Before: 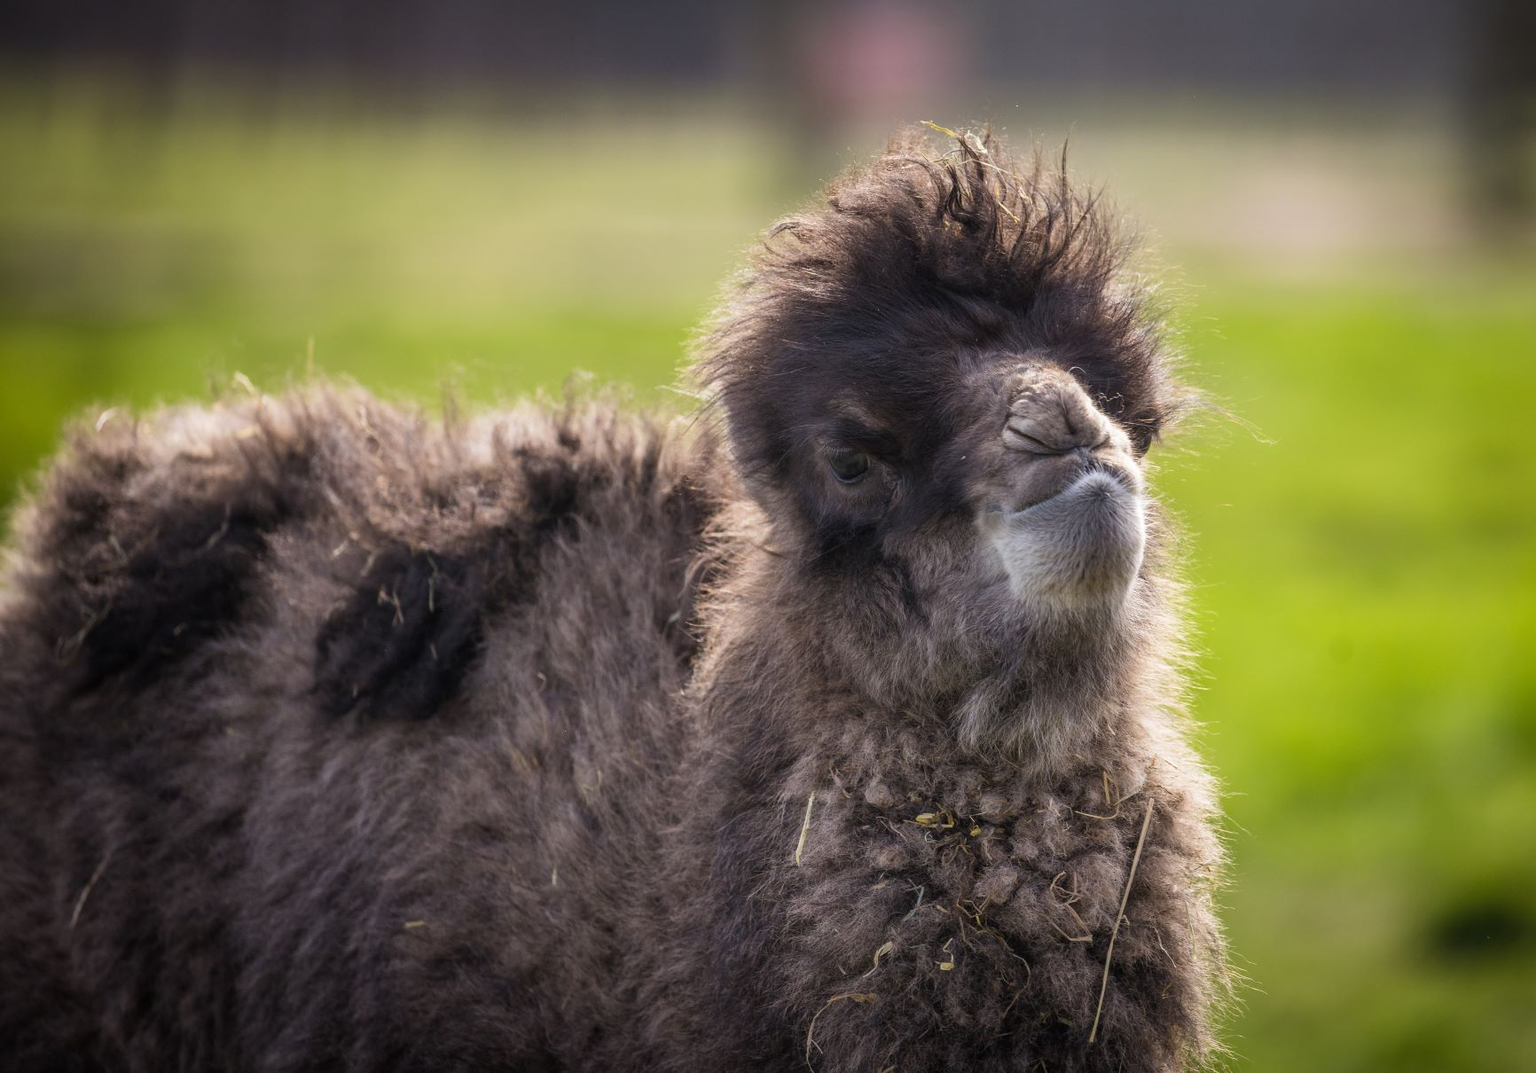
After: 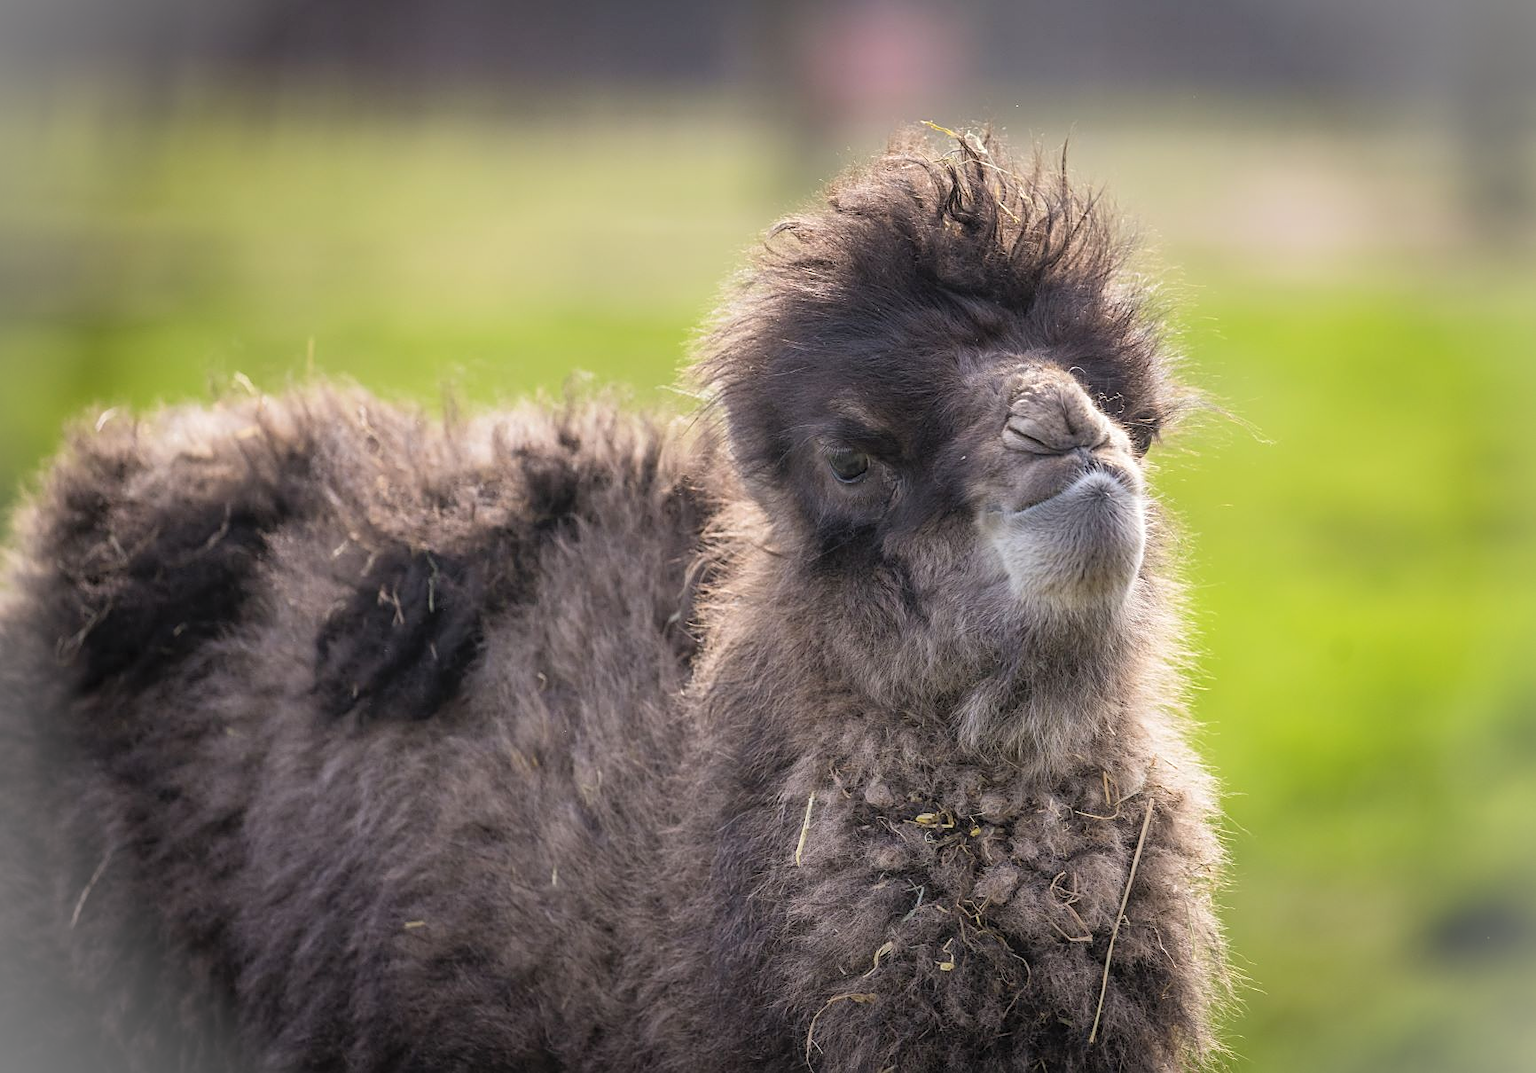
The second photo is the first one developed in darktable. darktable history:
sharpen: on, module defaults
contrast brightness saturation: brightness 0.132
vignetting: fall-off start 91.24%, brightness 0.315, saturation -0.002
